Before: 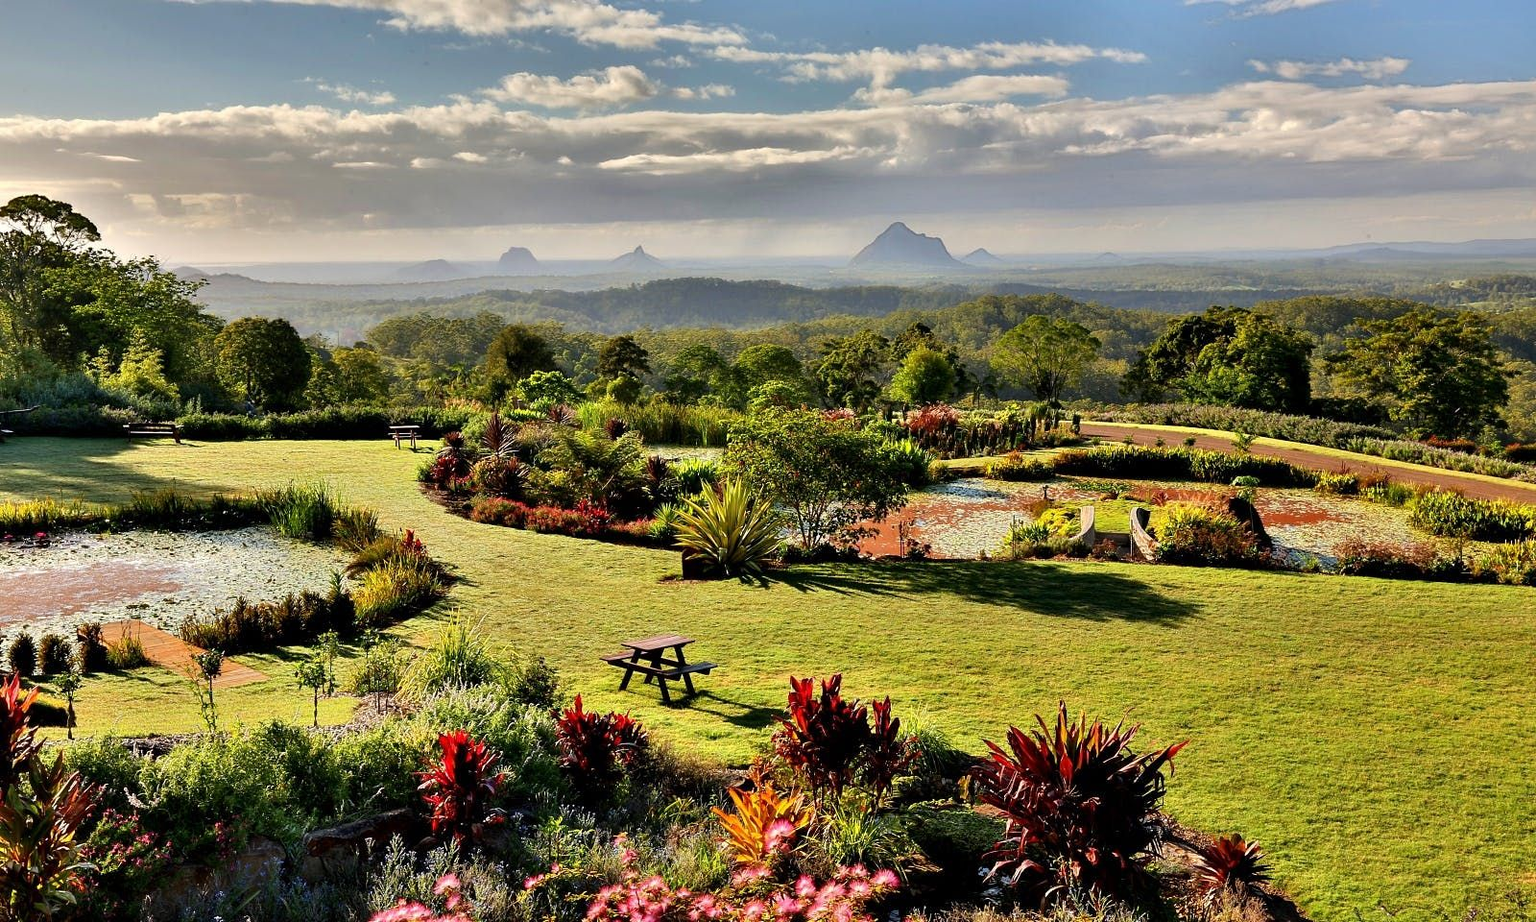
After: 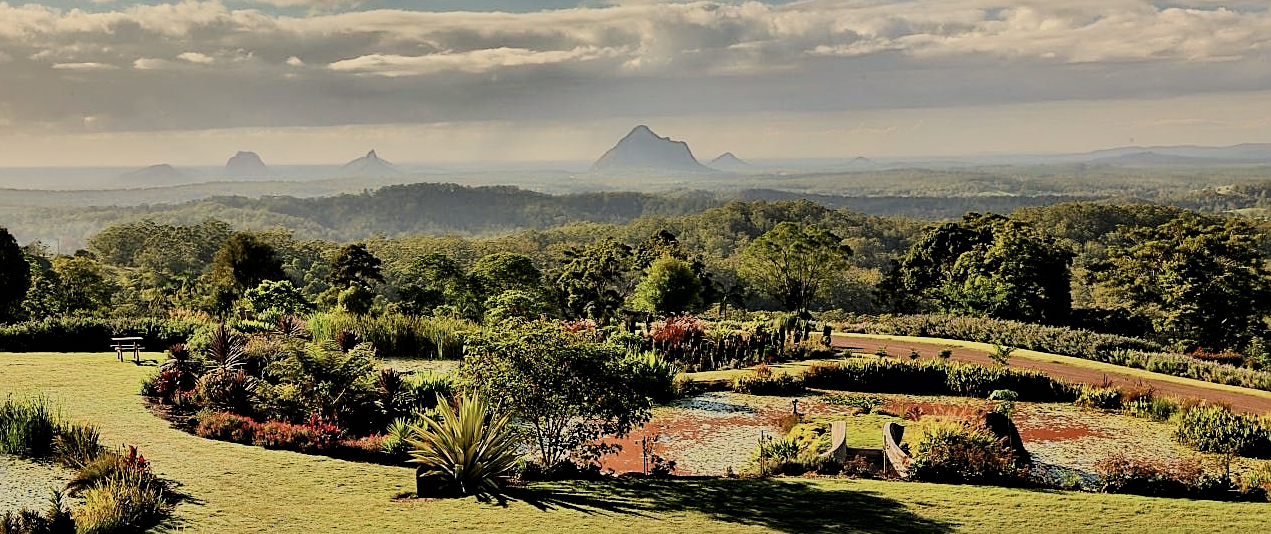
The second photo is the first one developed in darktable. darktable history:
sharpen: on, module defaults
crop: left 18.38%, top 11.092%, right 2.134%, bottom 33.217%
contrast brightness saturation: contrast 0.11, saturation -0.17
color calibration: x 0.342, y 0.356, temperature 5122 K
white balance: red 1.029, blue 0.92
filmic rgb: black relative exposure -7.15 EV, white relative exposure 5.36 EV, hardness 3.02, color science v6 (2022)
